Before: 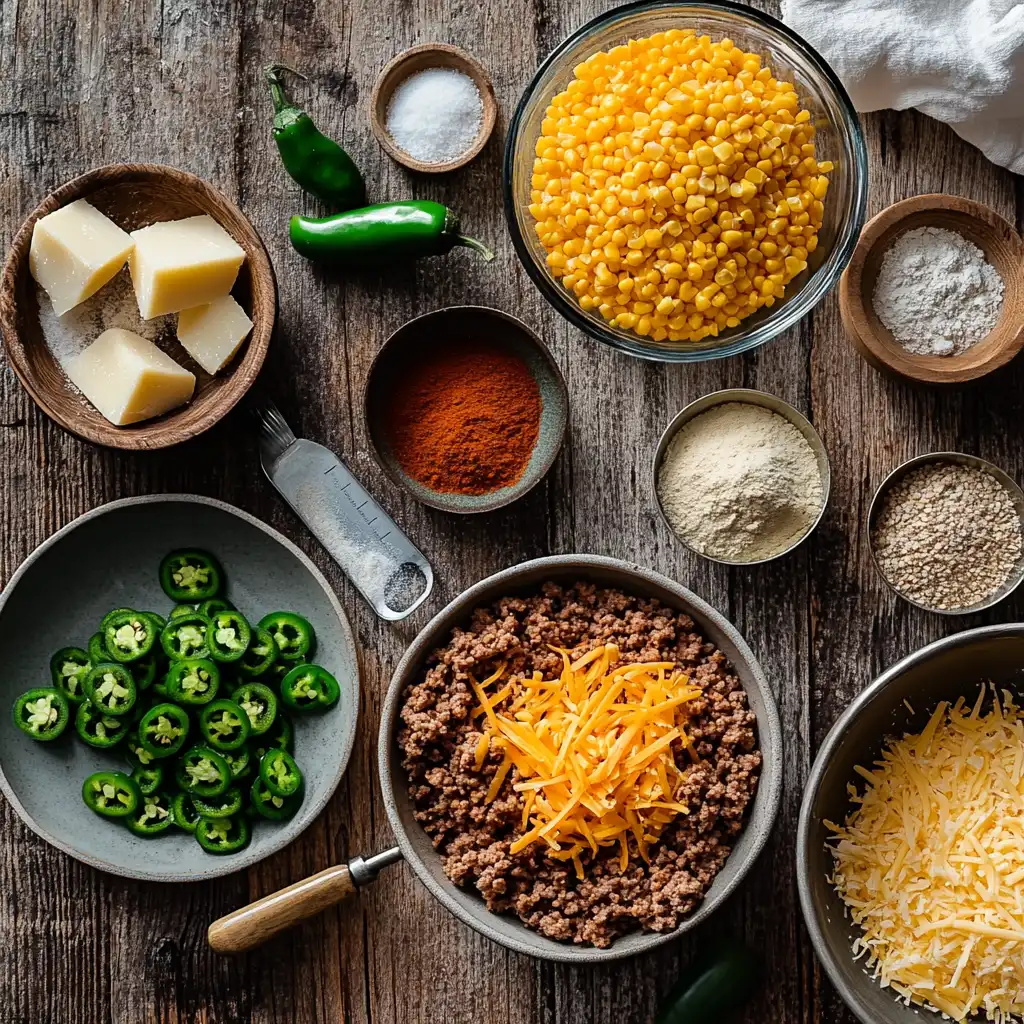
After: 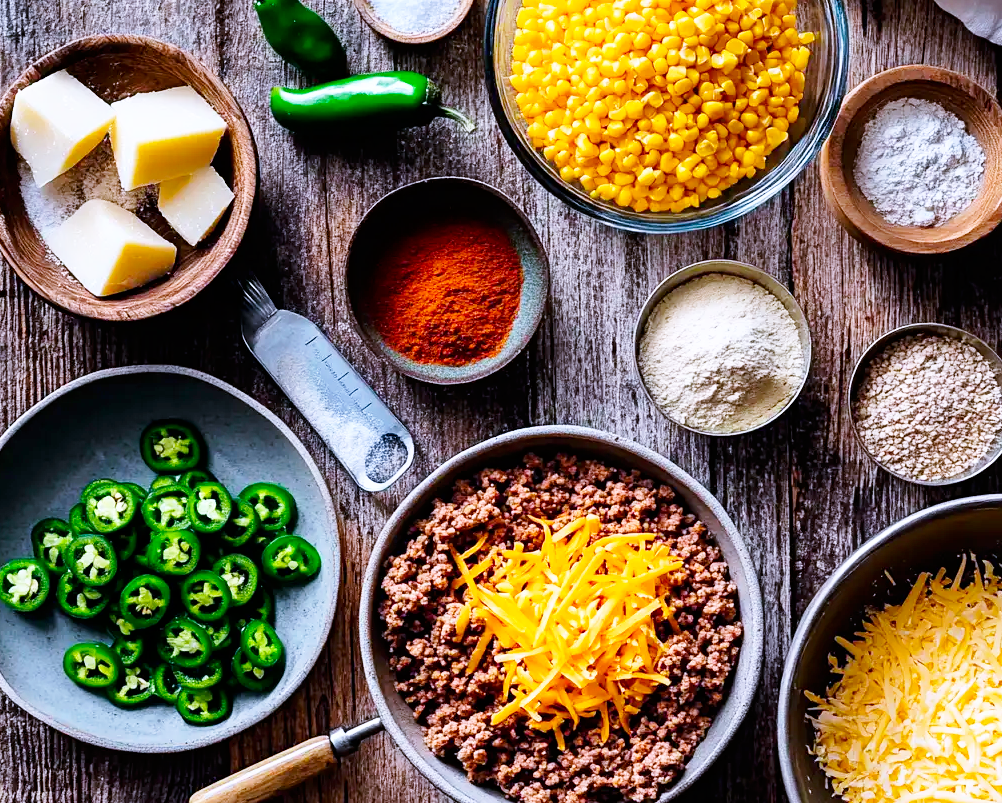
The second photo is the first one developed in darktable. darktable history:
crop and rotate: left 1.914%, top 12.659%, right 0.201%, bottom 8.891%
color balance rgb: perceptual saturation grading › global saturation 19.751%, global vibrance 20%
color calibration: illuminant as shot in camera, x 0.377, y 0.393, temperature 4165.88 K, saturation algorithm version 1 (2020)
base curve: curves: ch0 [(0, 0) (0.005, 0.002) (0.15, 0.3) (0.4, 0.7) (0.75, 0.95) (1, 1)], preserve colors none
